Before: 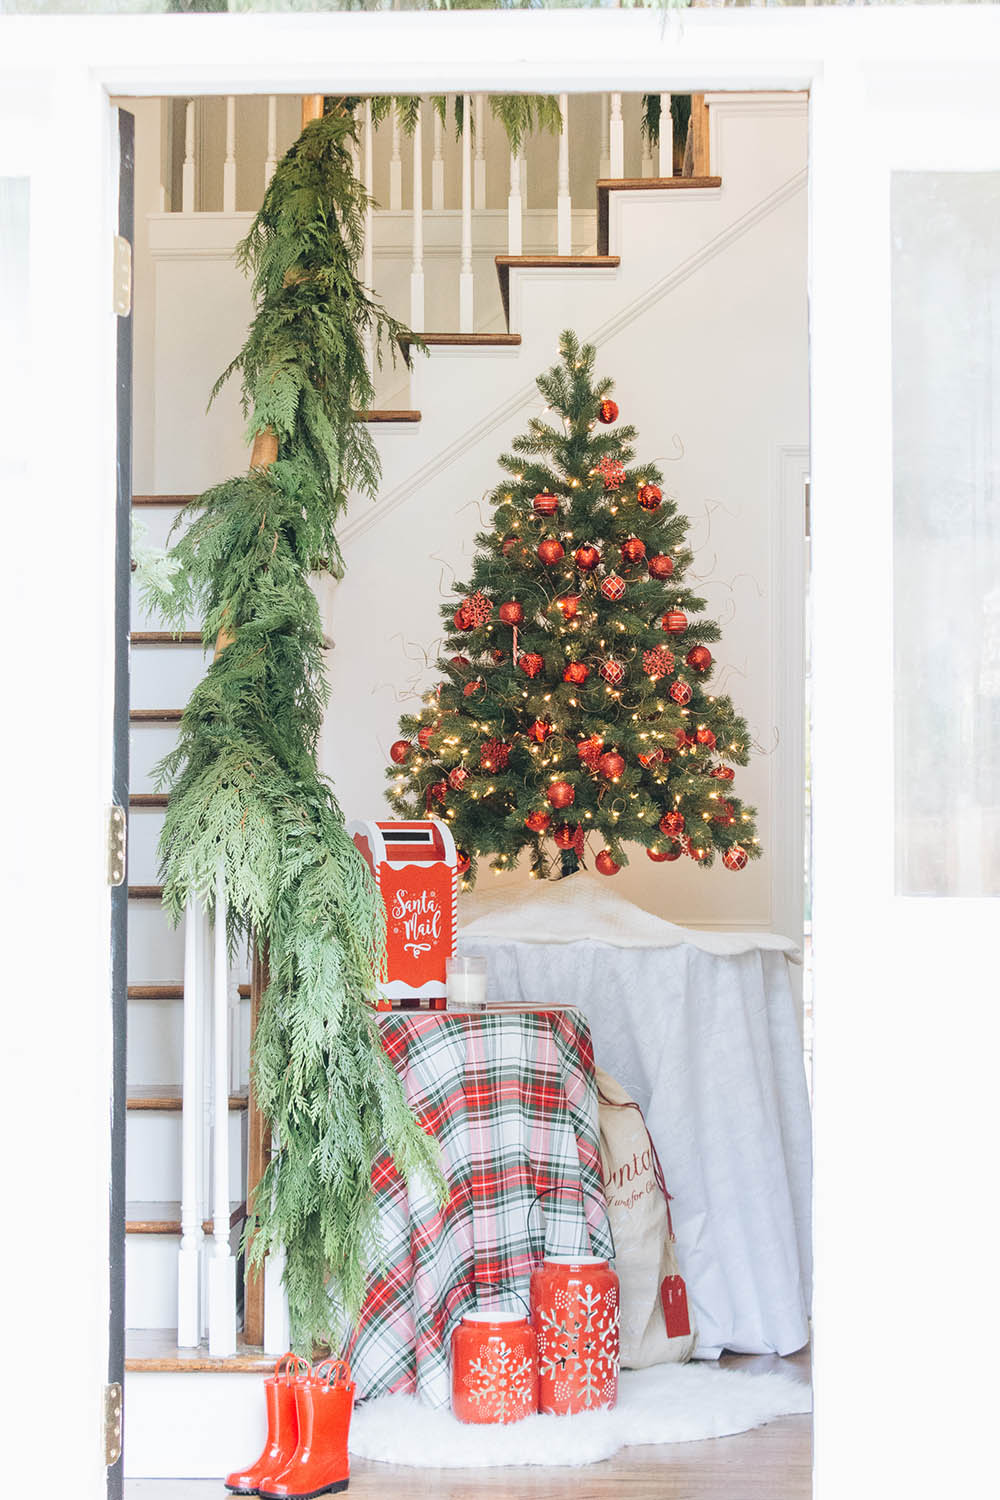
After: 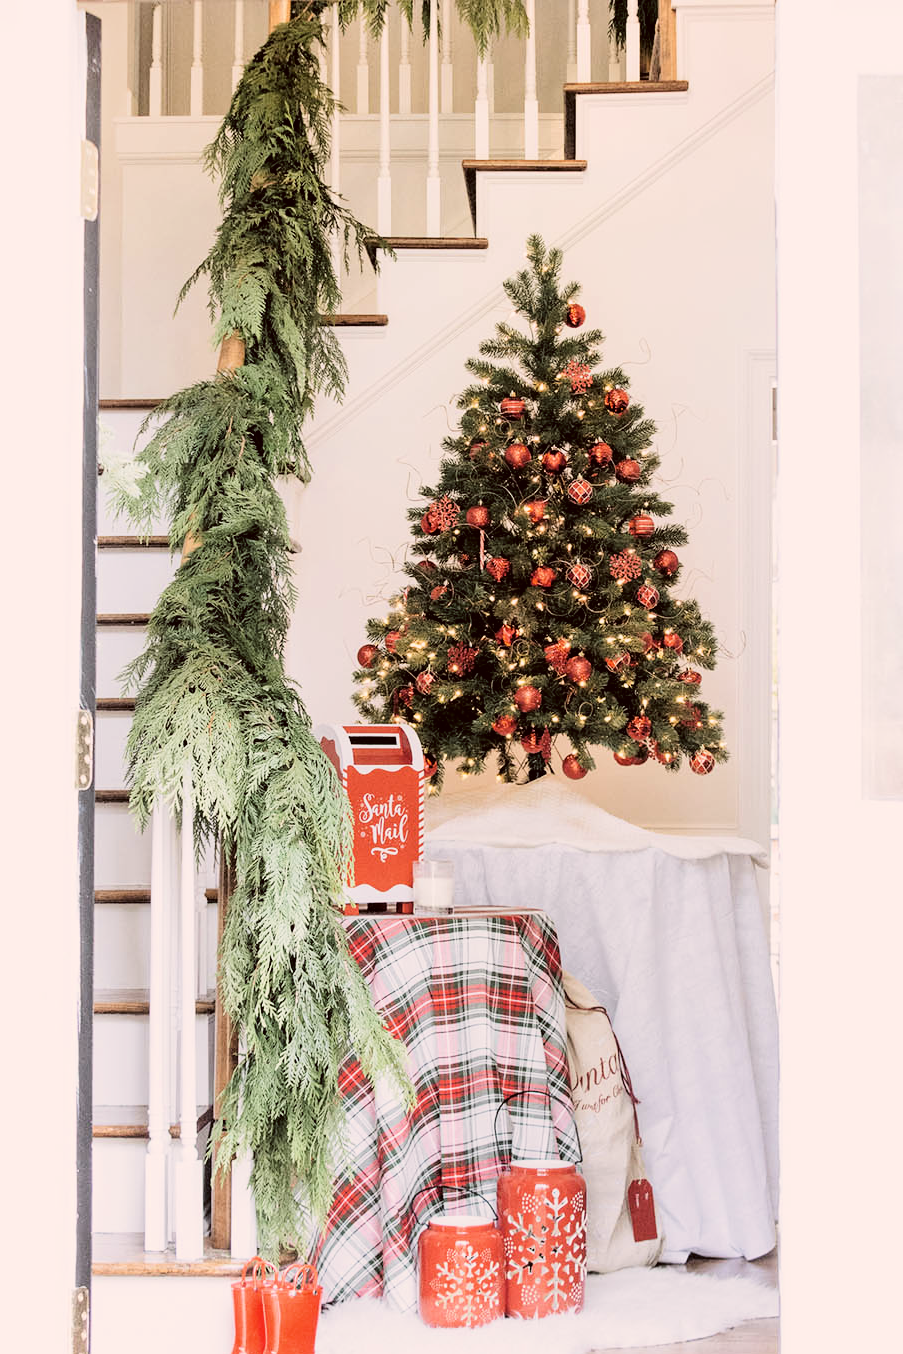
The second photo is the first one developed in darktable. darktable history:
color contrast: green-magenta contrast 0.96
crop: left 3.305%, top 6.436%, right 6.389%, bottom 3.258%
white balance: red 0.983, blue 1.036
color correction: highlights a* 6.27, highlights b* 8.19, shadows a* 5.94, shadows b* 7.23, saturation 0.9
filmic rgb: black relative exposure -4 EV, white relative exposure 3 EV, hardness 3.02, contrast 1.5
